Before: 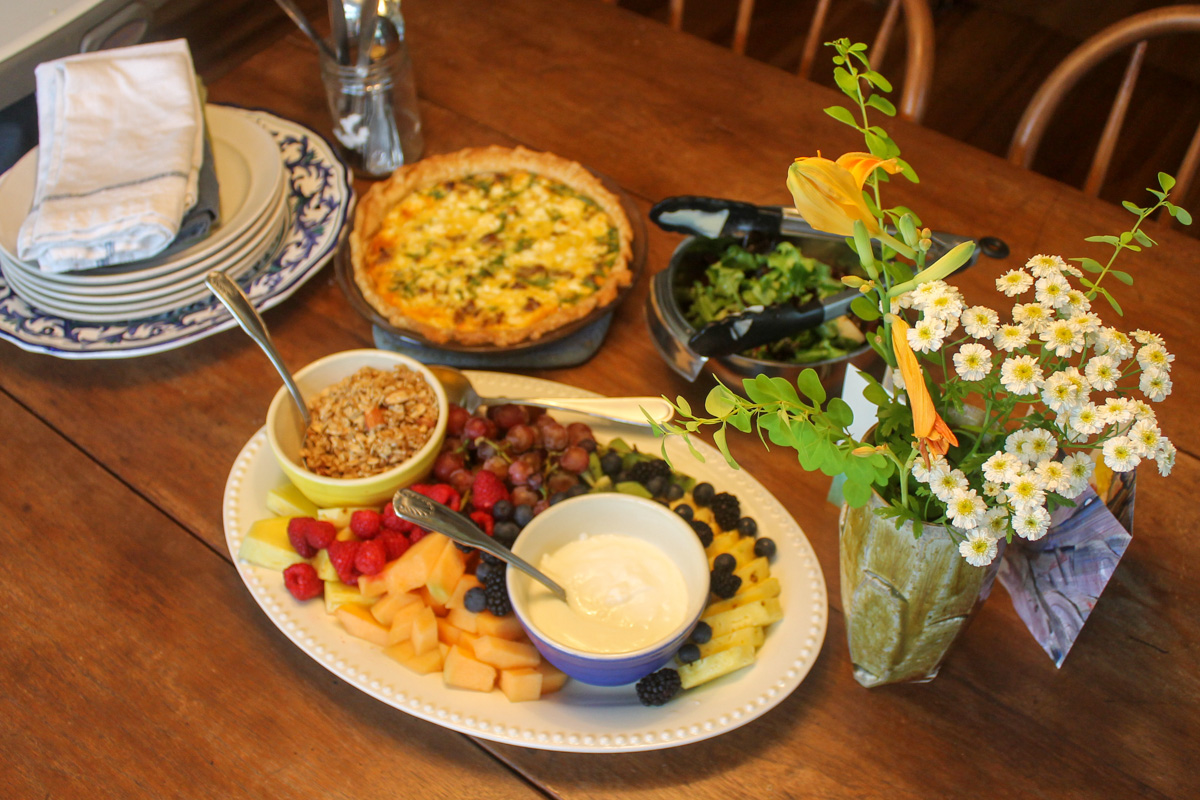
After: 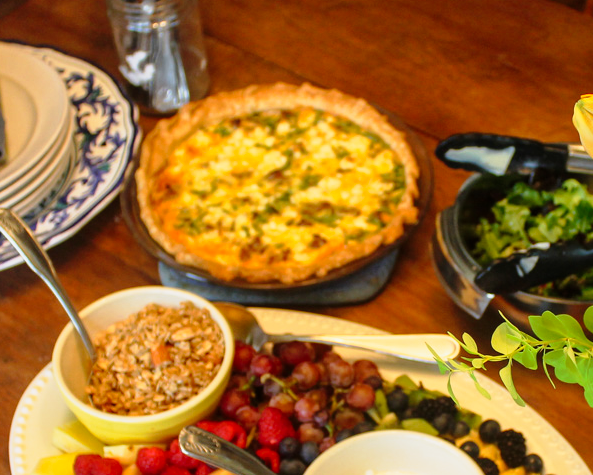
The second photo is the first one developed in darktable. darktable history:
crop: left 17.863%, top 7.929%, right 32.715%, bottom 32.592%
tone curve: curves: ch0 [(0, 0) (0.105, 0.068) (0.195, 0.162) (0.283, 0.283) (0.384, 0.404) (0.485, 0.531) (0.638, 0.681) (0.795, 0.879) (1, 0.977)]; ch1 [(0, 0) (0.161, 0.092) (0.35, 0.33) (0.379, 0.401) (0.456, 0.469) (0.498, 0.506) (0.521, 0.549) (0.58, 0.624) (0.635, 0.671) (1, 1)]; ch2 [(0, 0) (0.371, 0.362) (0.437, 0.437) (0.483, 0.484) (0.53, 0.515) (0.56, 0.58) (0.622, 0.606) (1, 1)], preserve colors none
